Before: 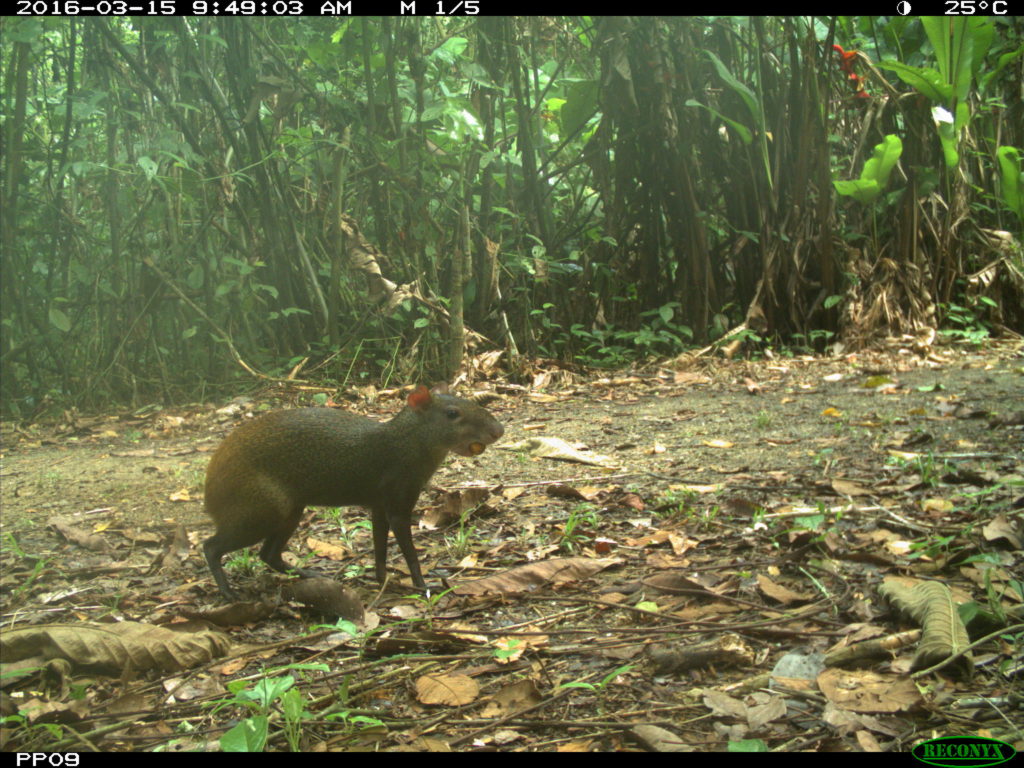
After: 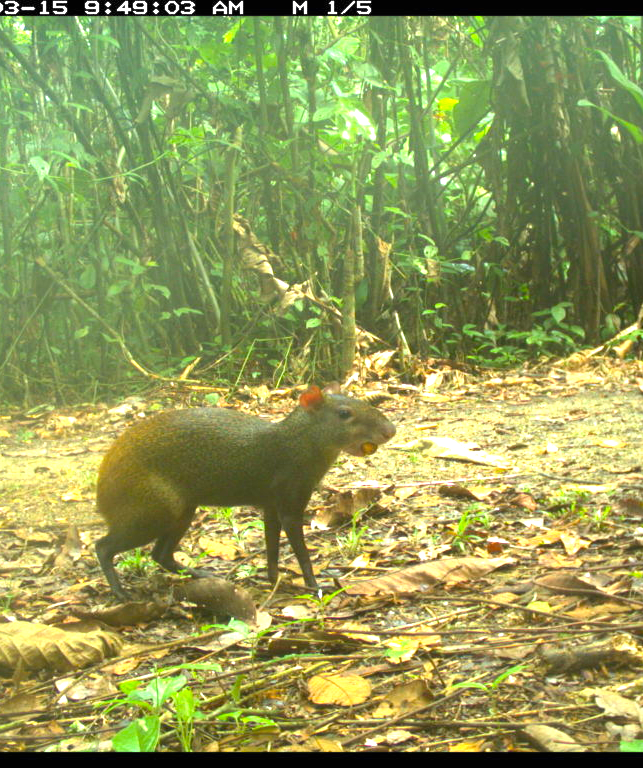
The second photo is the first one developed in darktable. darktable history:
crop: left 10.644%, right 26.528%
color balance rgb: perceptual saturation grading › global saturation 20%, global vibrance 20%
tone equalizer: on, module defaults
exposure: black level correction 0, exposure 1.1 EV, compensate highlight preservation false
